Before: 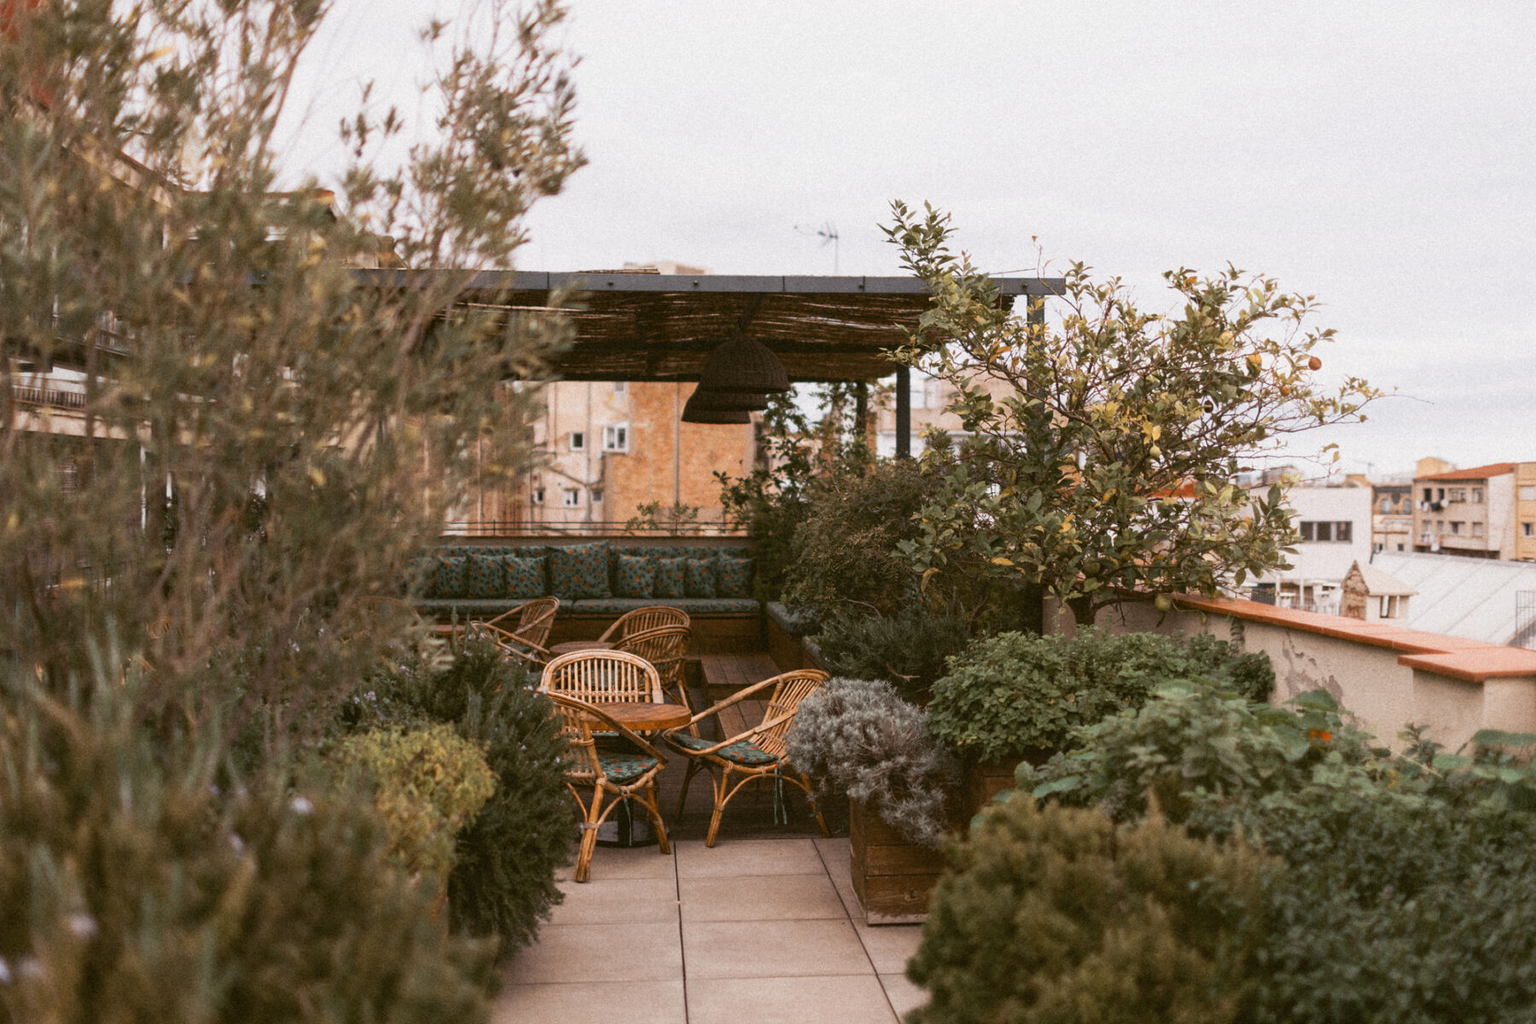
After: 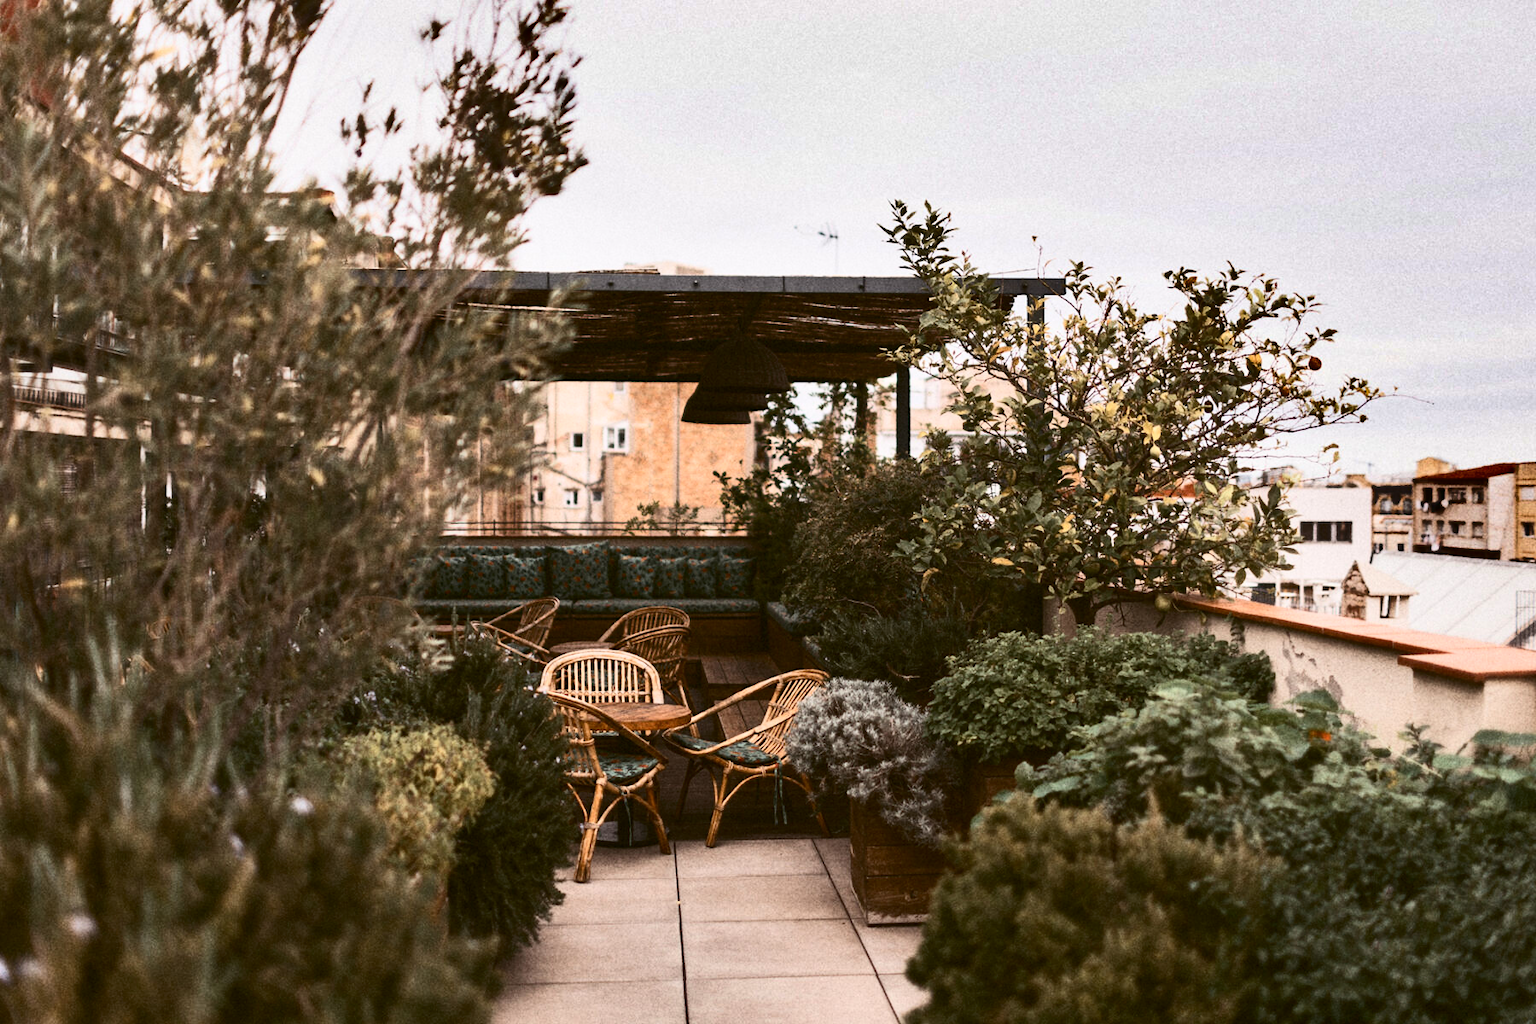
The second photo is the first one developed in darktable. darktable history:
shadows and highlights: shadows 20.91, highlights -82.73, soften with gaussian
contrast brightness saturation: contrast 0.39, brightness 0.1
